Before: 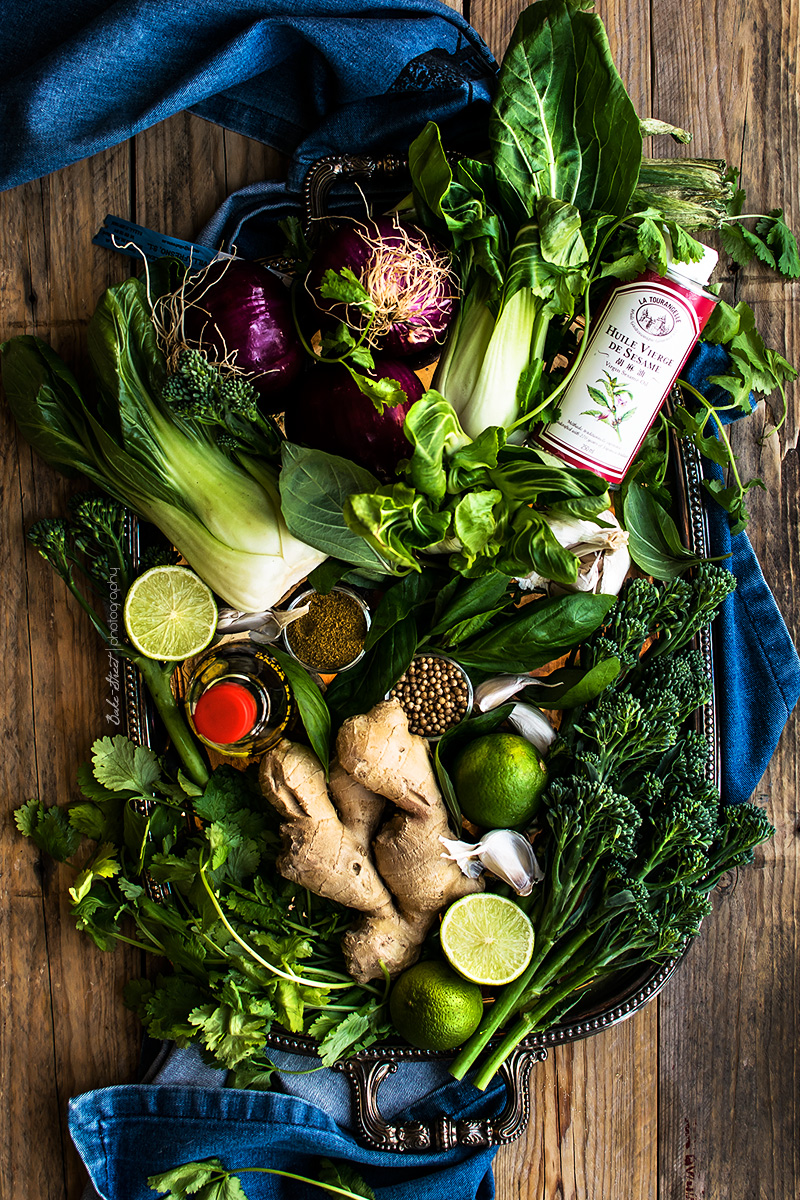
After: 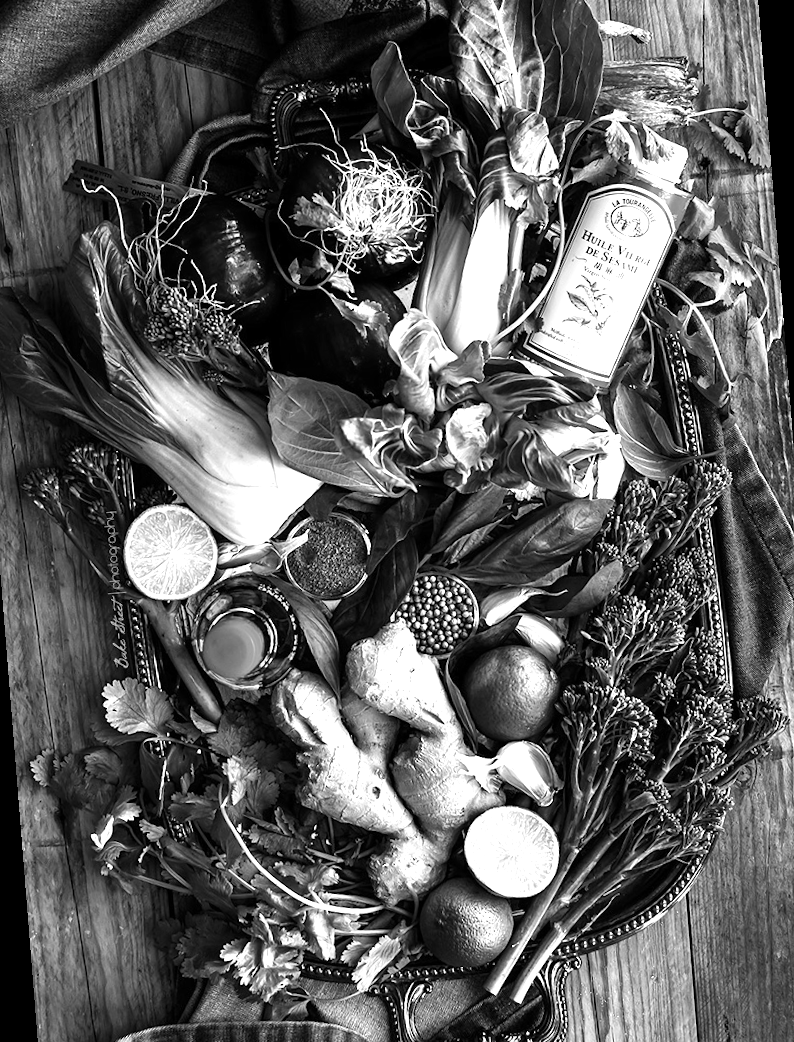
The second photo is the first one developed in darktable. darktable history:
rotate and perspective: rotation -4.57°, crop left 0.054, crop right 0.944, crop top 0.087, crop bottom 0.914
exposure: exposure 0.722 EV, compensate highlight preservation false
monochrome: a 32, b 64, size 2.3
